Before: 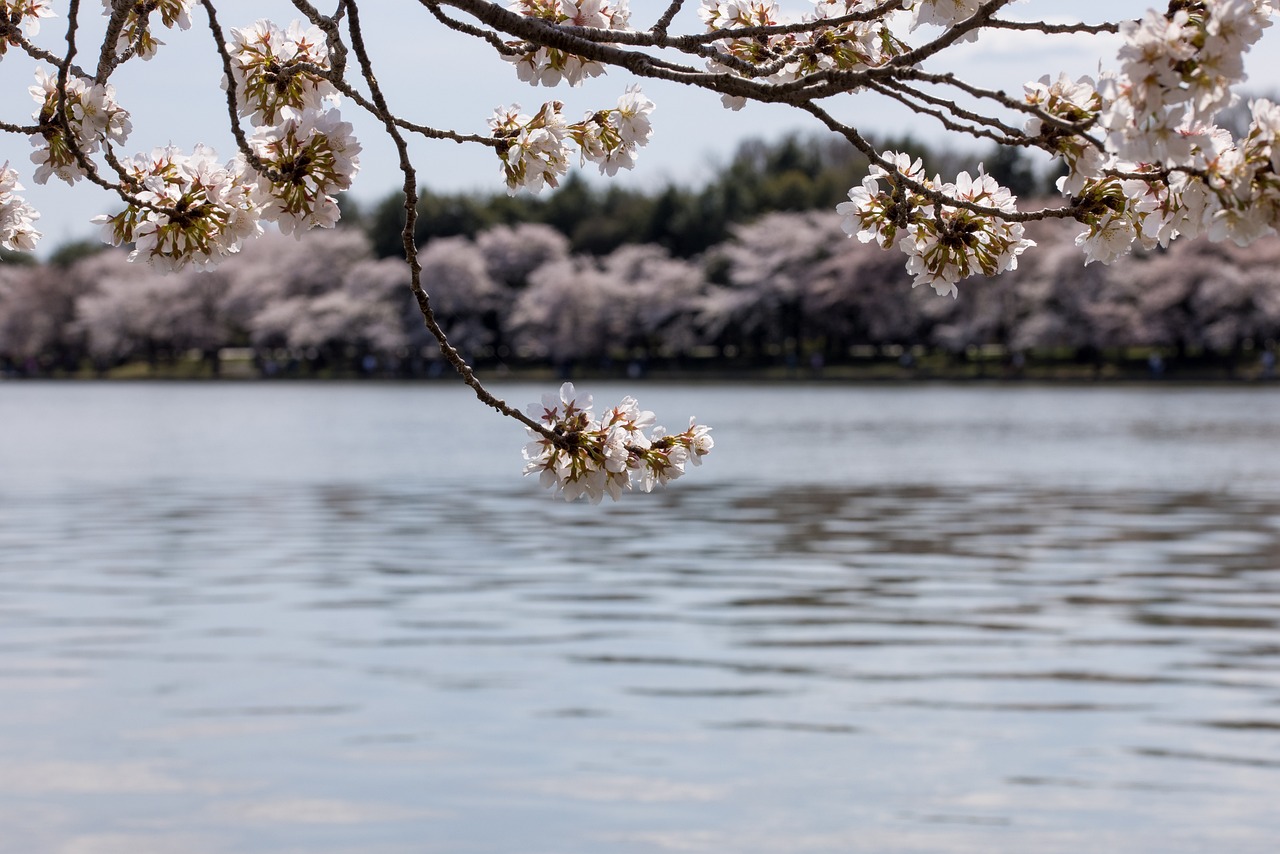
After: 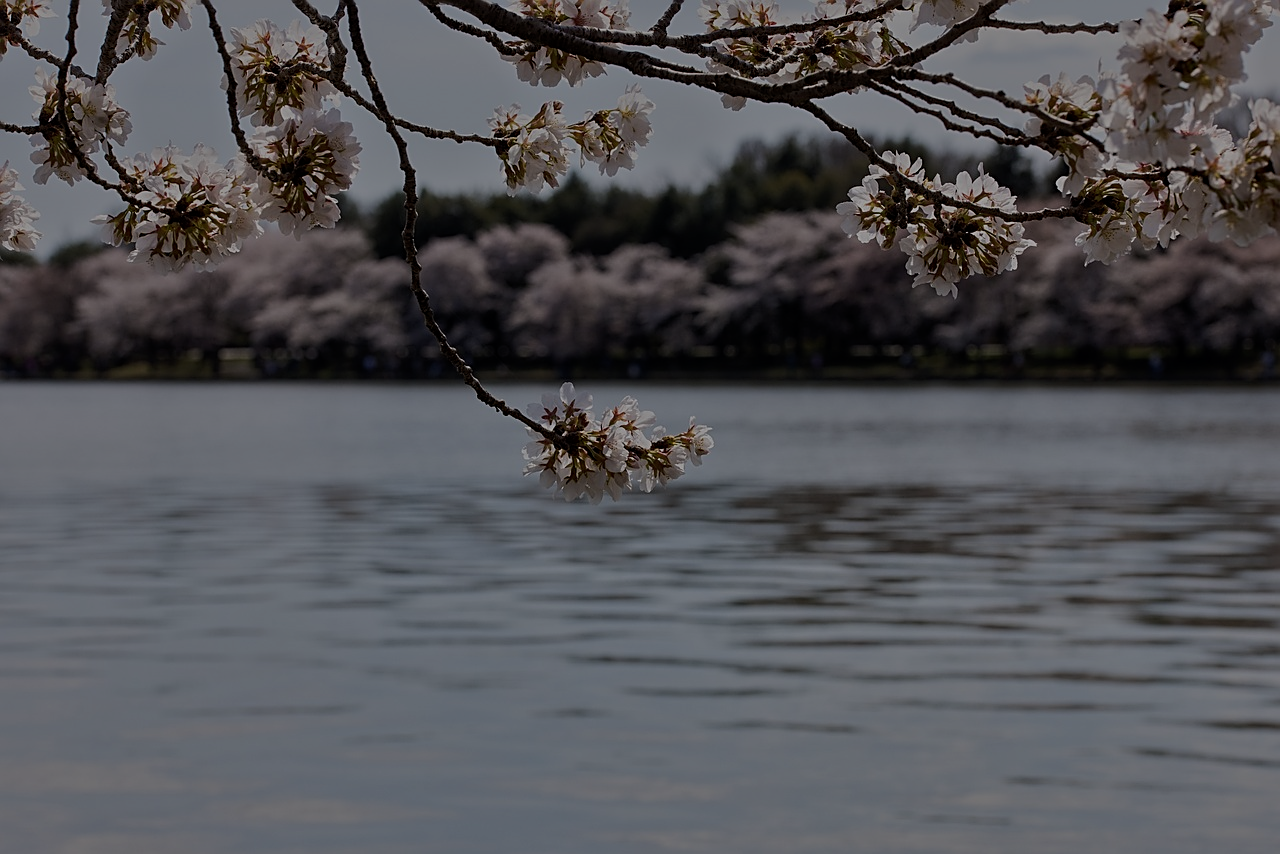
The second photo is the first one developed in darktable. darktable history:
tone equalizer: -8 EV -1.98 EV, -7 EV -1.97 EV, -6 EV -1.99 EV, -5 EV -2 EV, -4 EV -2 EV, -3 EV -1.99 EV, -2 EV -1.99 EV, -1 EV -1.62 EV, +0 EV -1.99 EV
sharpen: on, module defaults
